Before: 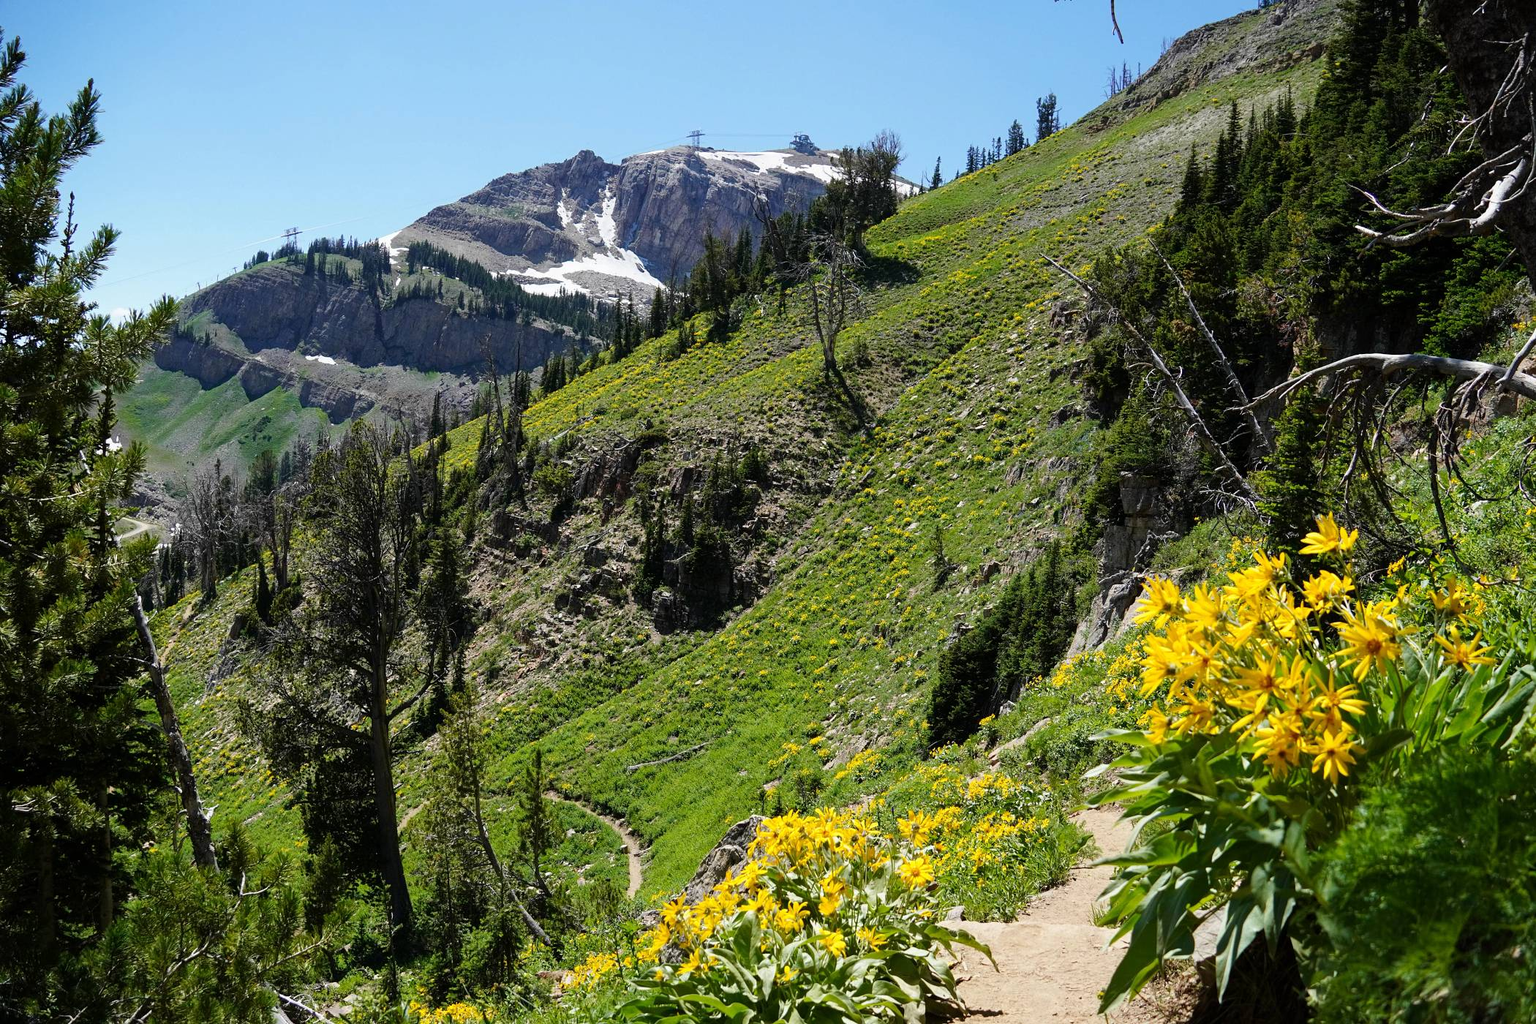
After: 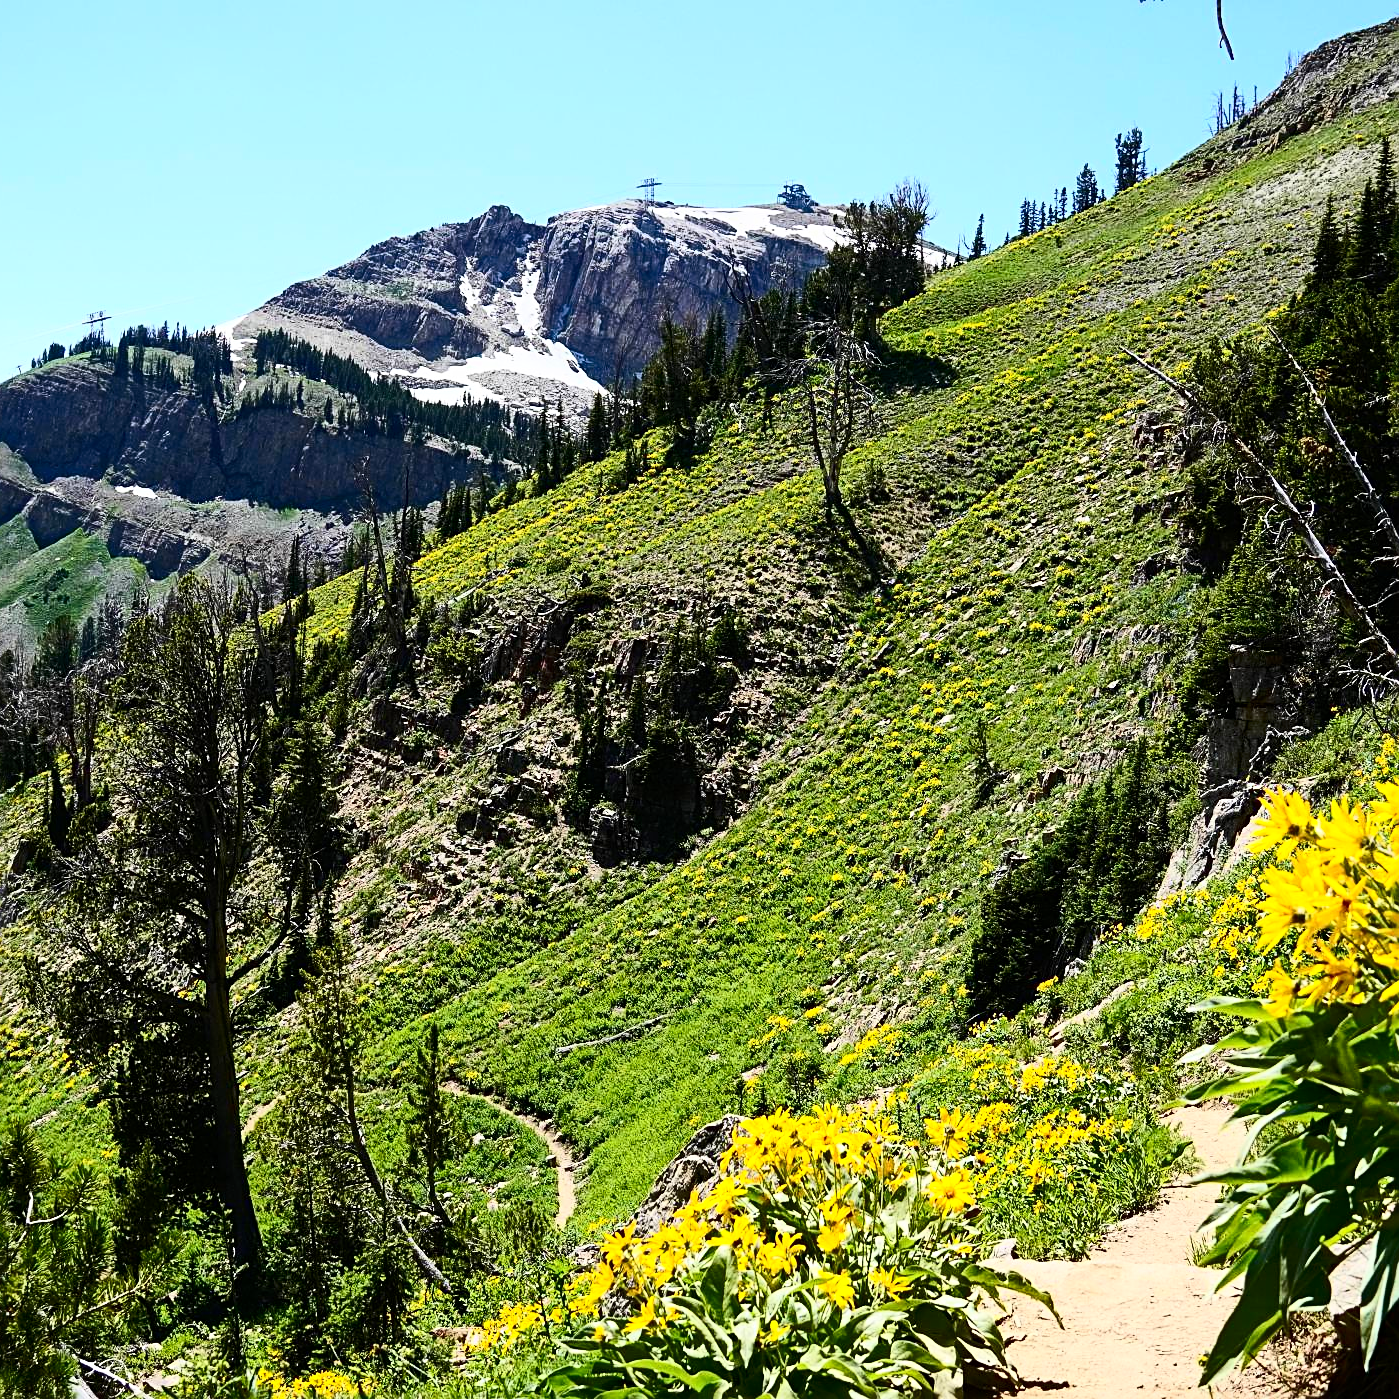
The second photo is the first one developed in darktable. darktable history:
contrast brightness saturation: contrast 0.4, brightness 0.1, saturation 0.21
crop and rotate: left 14.385%, right 18.948%
tone equalizer: on, module defaults
sharpen: radius 2.767
